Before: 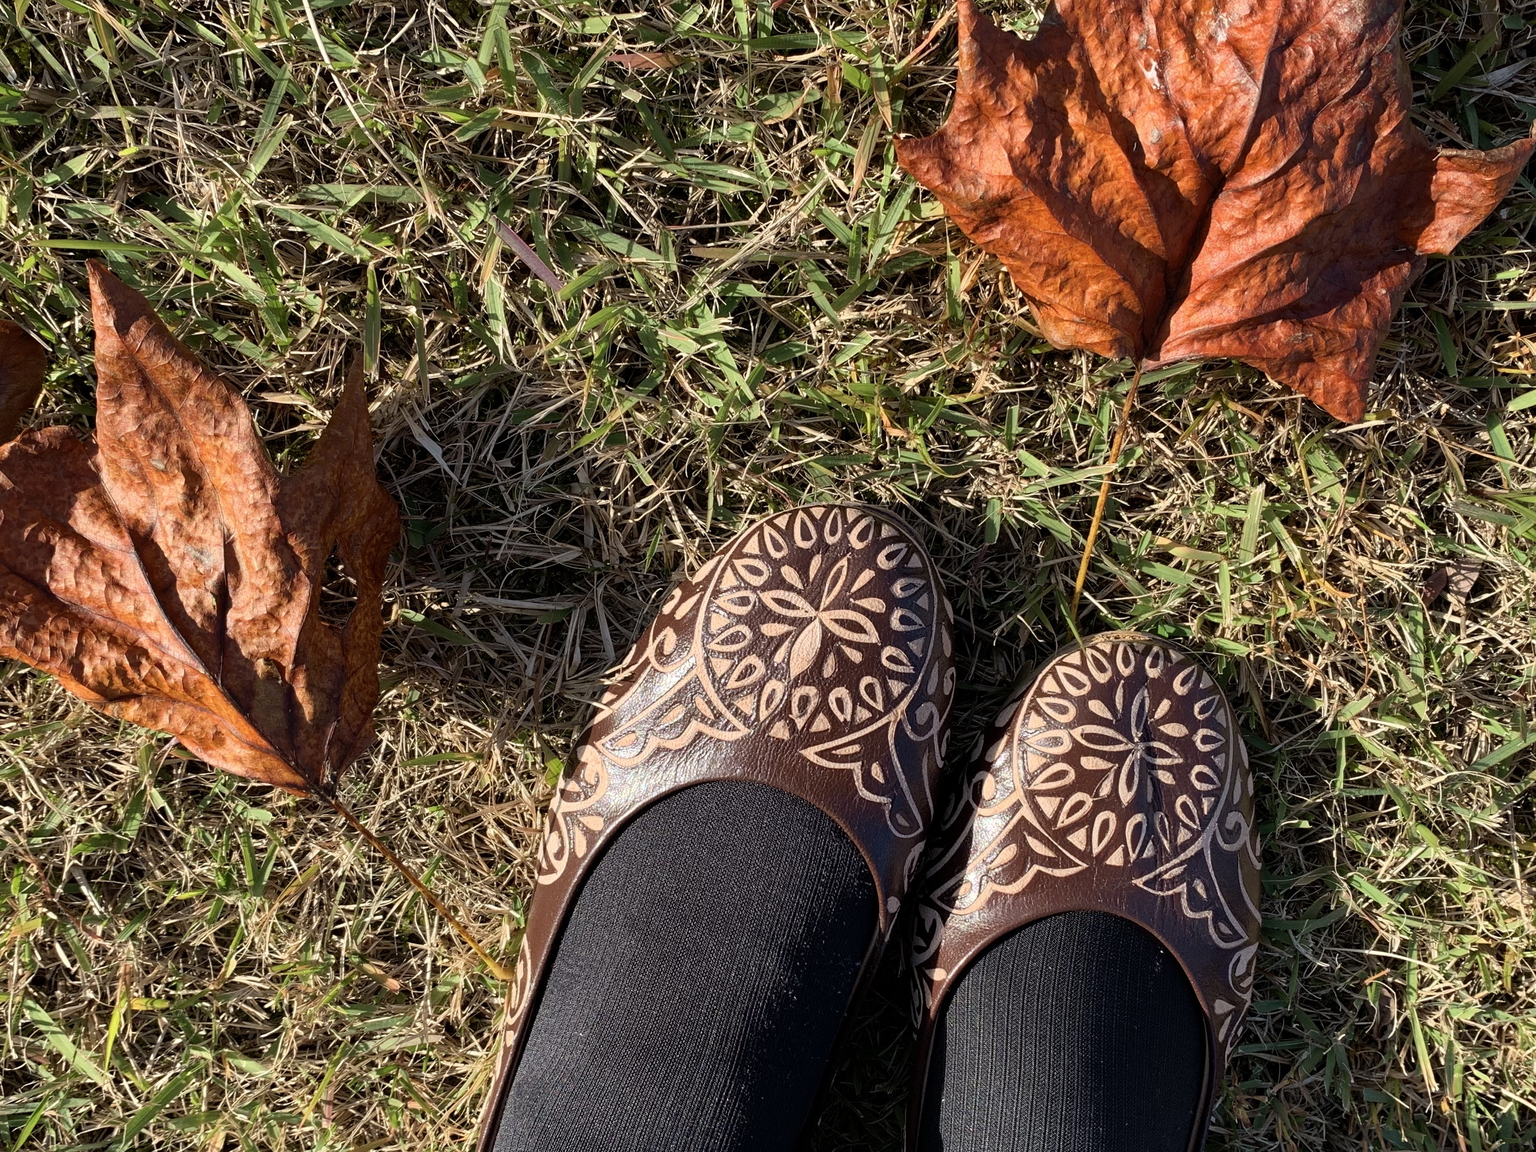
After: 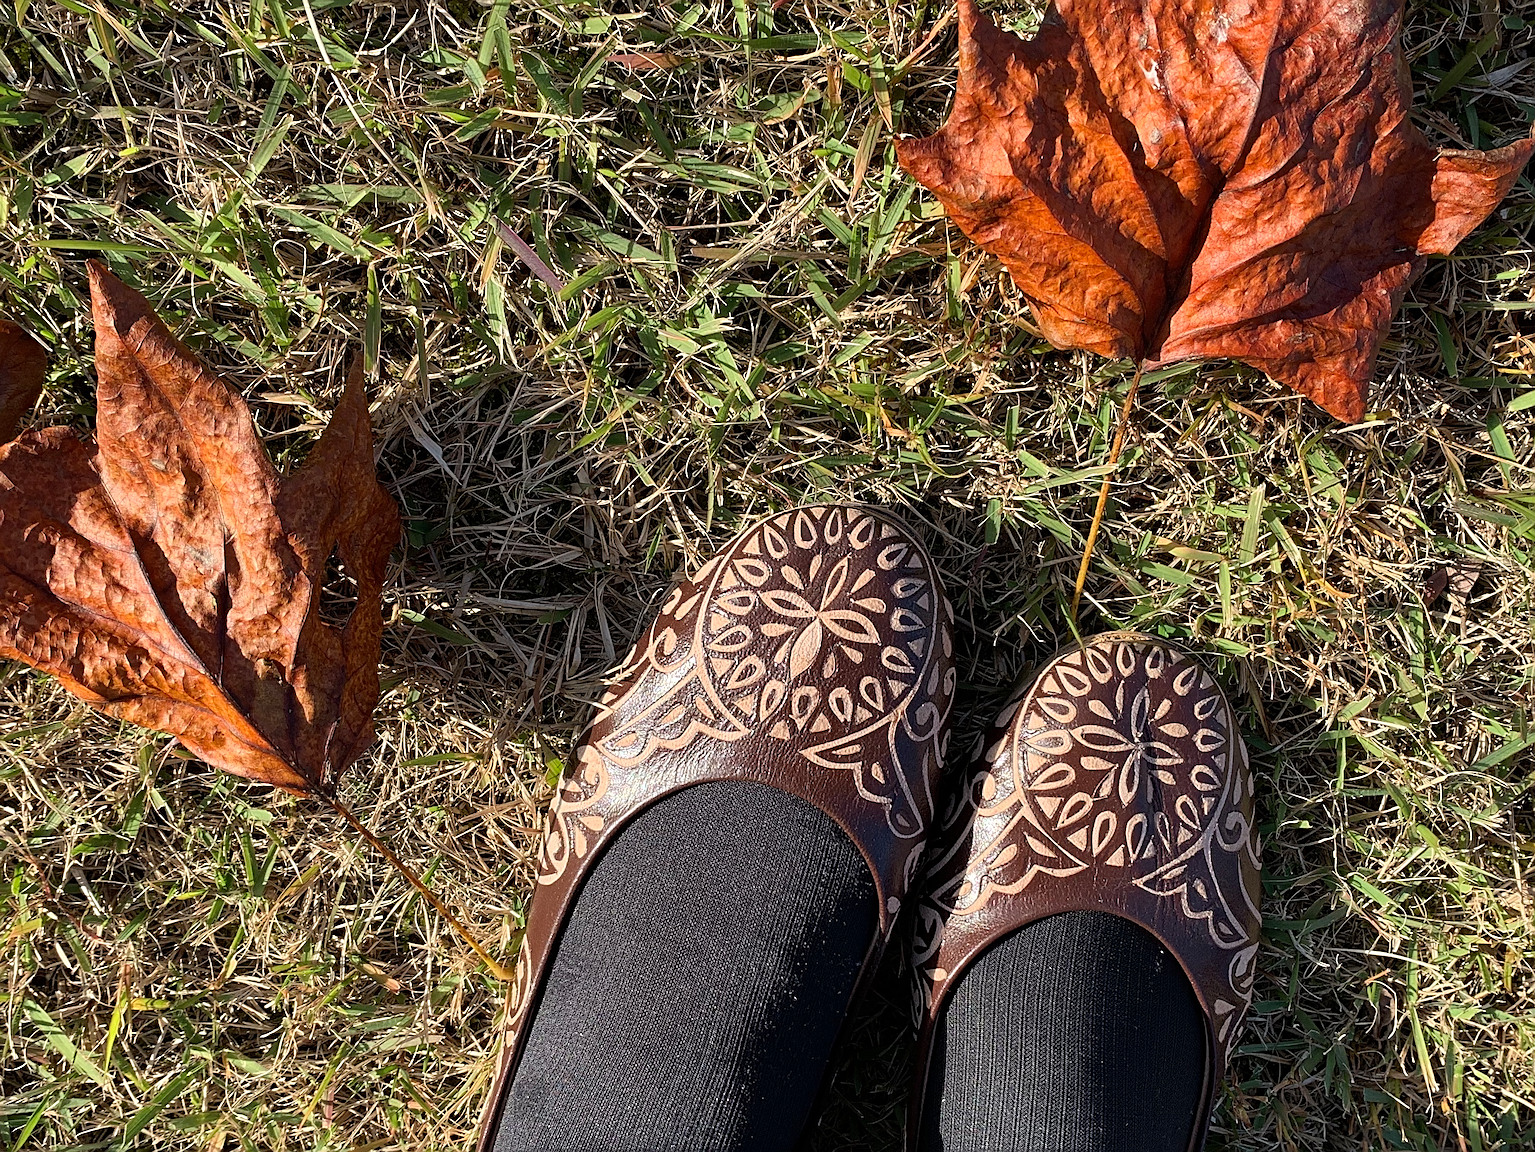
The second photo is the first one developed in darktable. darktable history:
sharpen: radius 2.59, amount 0.684
